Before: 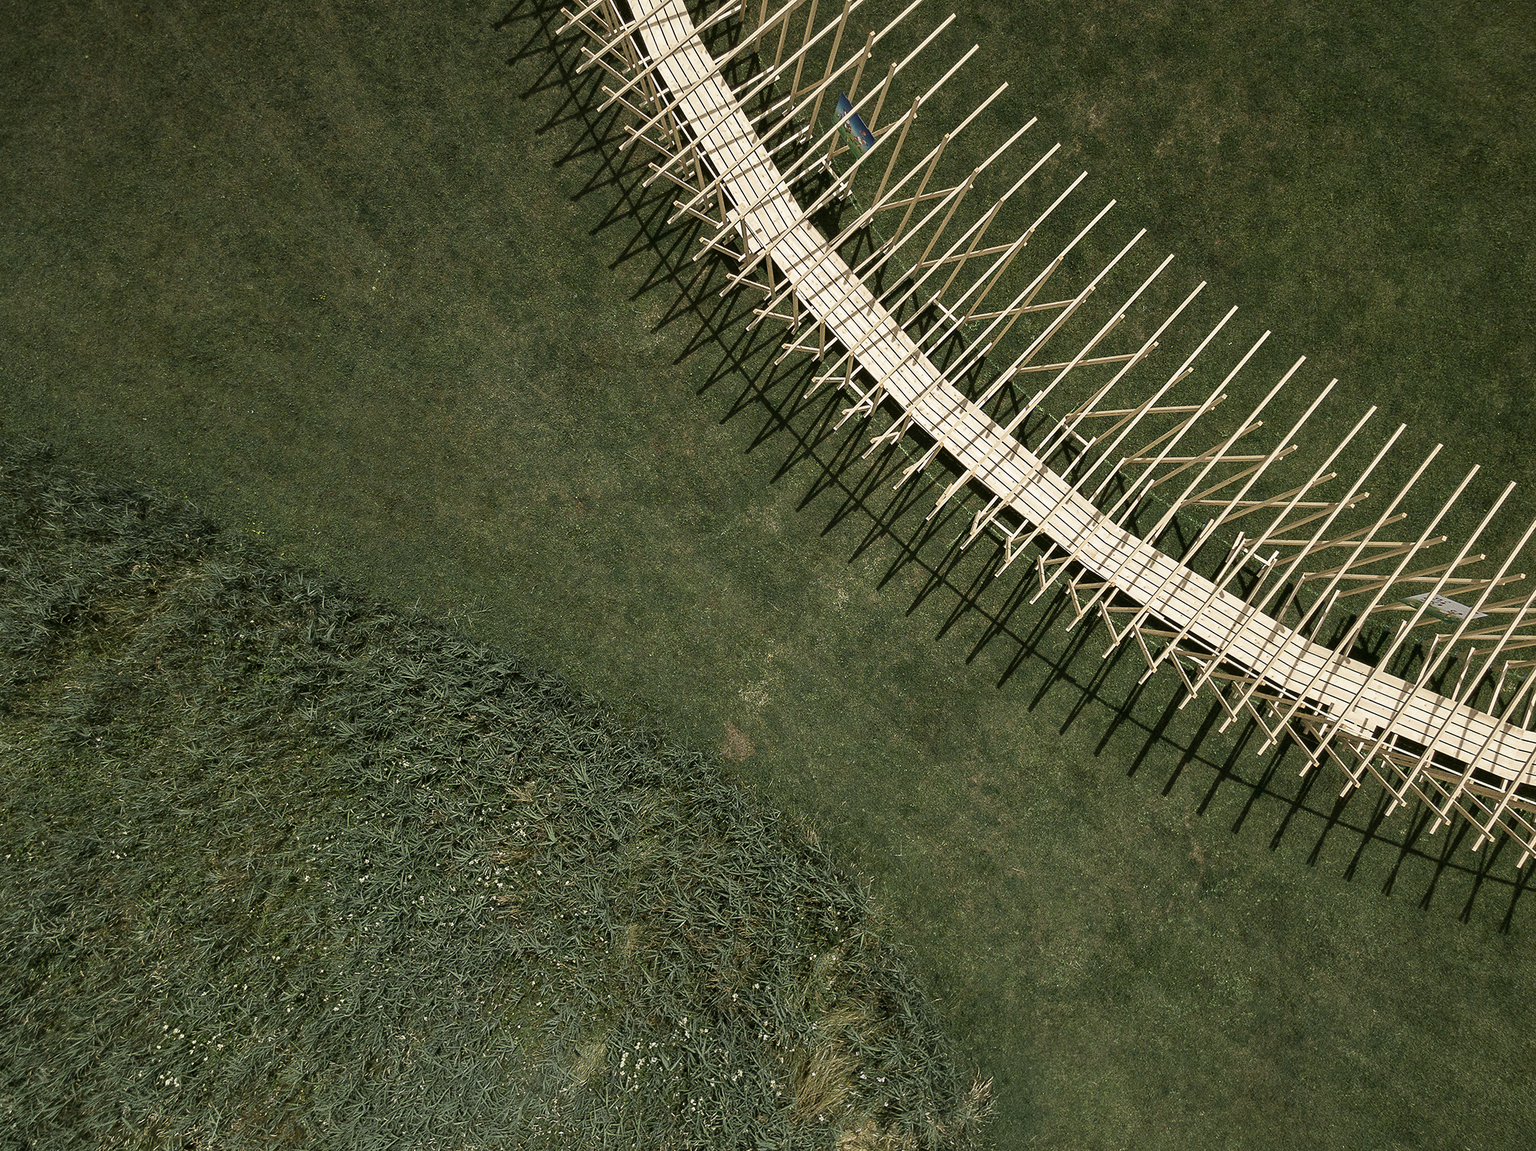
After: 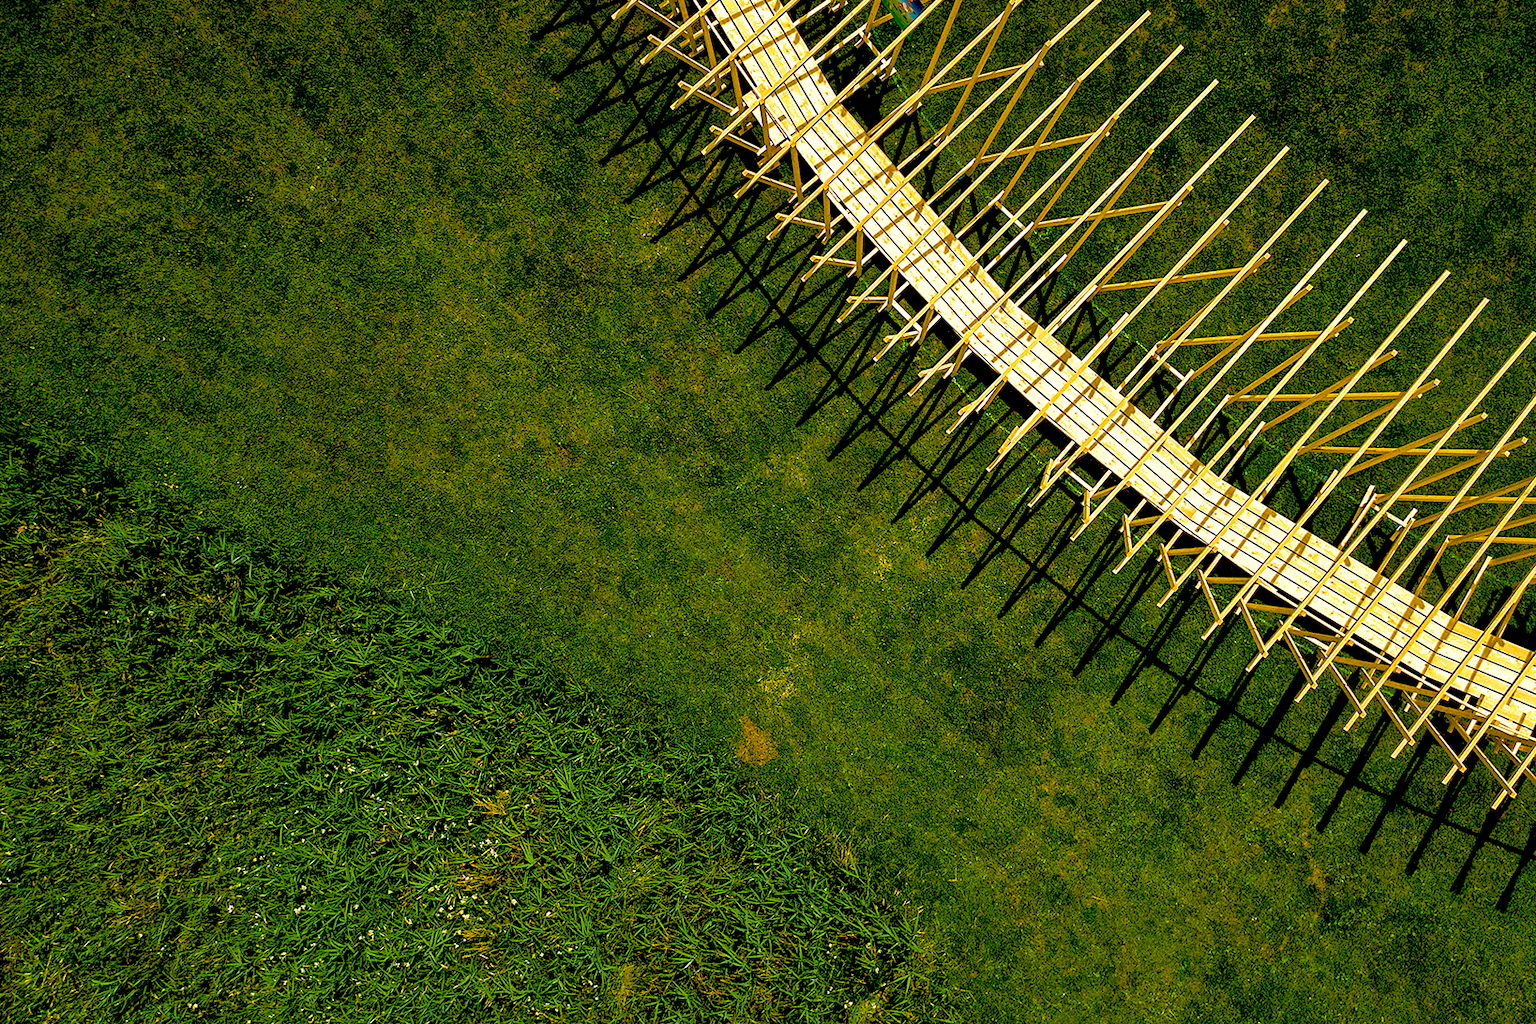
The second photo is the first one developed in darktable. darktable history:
shadows and highlights: on, module defaults
crop: left 7.737%, top 11.697%, right 10.249%, bottom 15.406%
exposure: black level correction 0.032, exposure 0.31 EV, compensate highlight preservation false
color balance rgb: linear chroma grading › shadows 16.942%, linear chroma grading › highlights 60.226%, linear chroma grading › global chroma 49.871%, perceptual saturation grading › global saturation 25.925%
